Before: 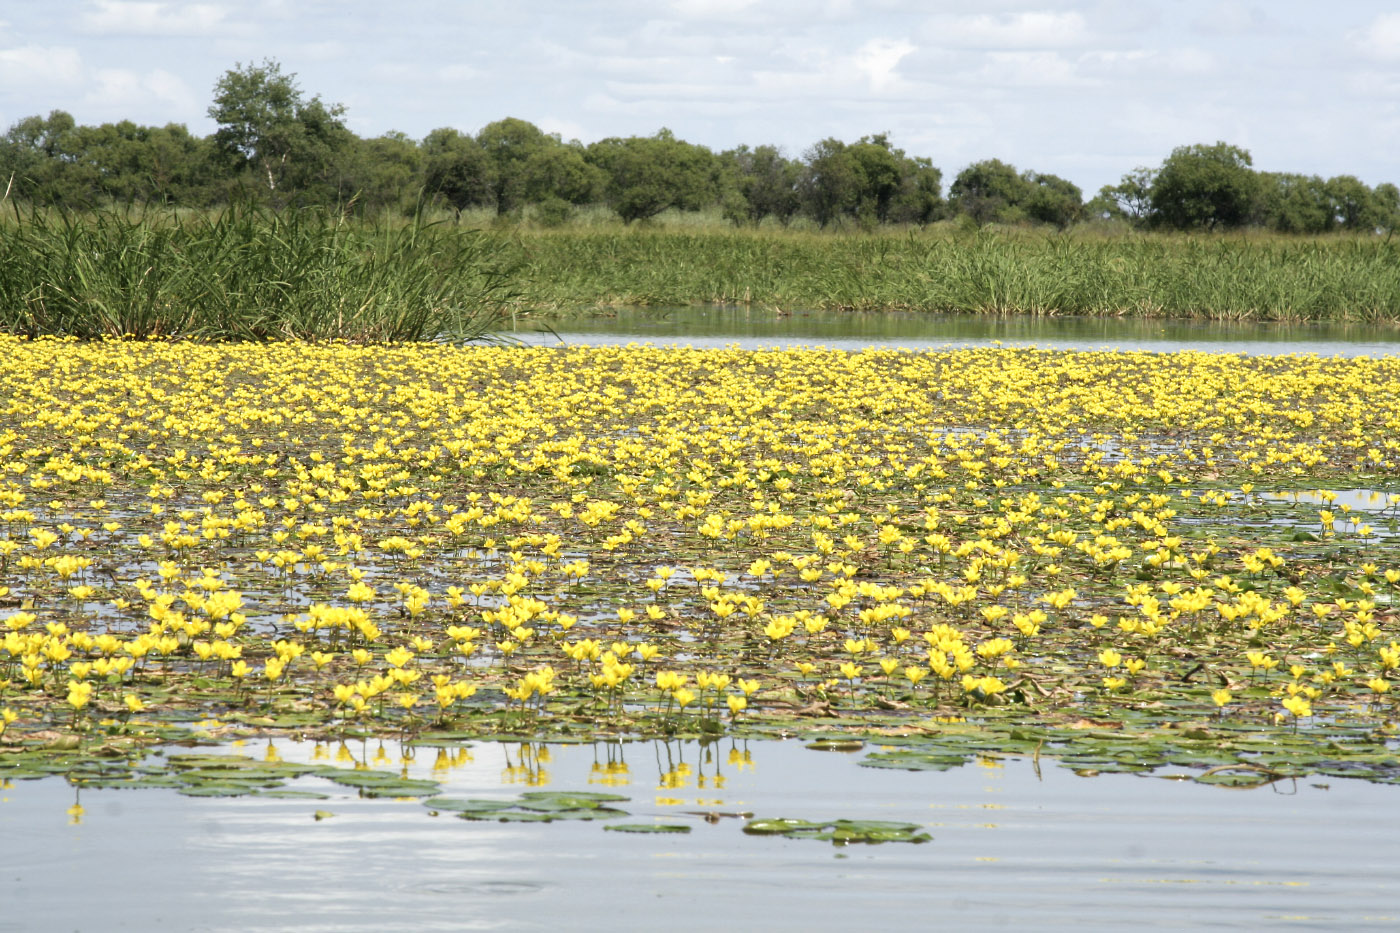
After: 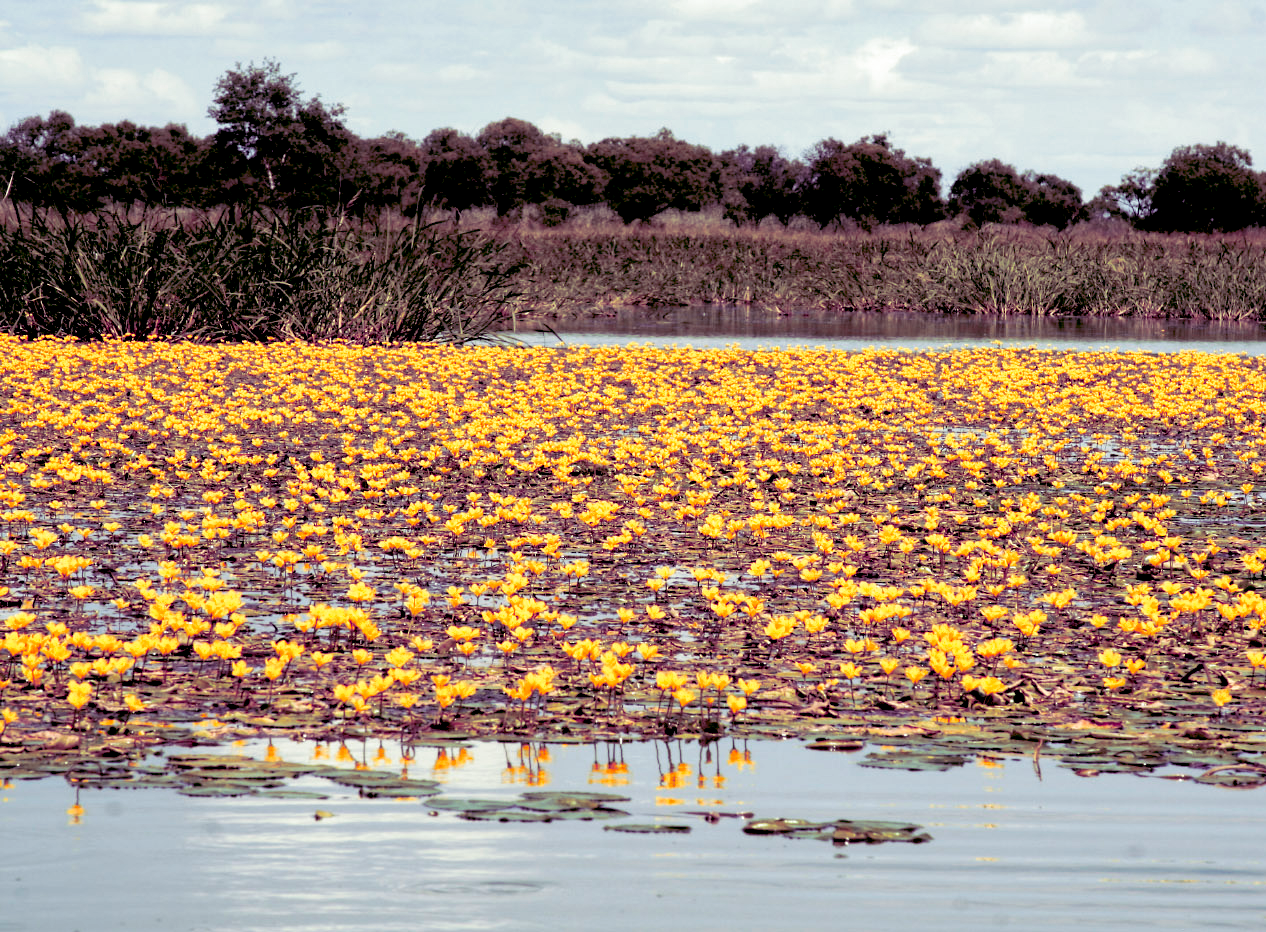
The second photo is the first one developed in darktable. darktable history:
color zones: curves: ch1 [(0, 0.469) (0.072, 0.457) (0.243, 0.494) (0.429, 0.5) (0.571, 0.5) (0.714, 0.5) (0.857, 0.5) (1, 0.469)]; ch2 [(0, 0.499) (0.143, 0.467) (0.242, 0.436) (0.429, 0.493) (0.571, 0.5) (0.714, 0.5) (0.857, 0.5) (1, 0.499)]
exposure: black level correction 0.056, exposure -0.039 EV, compensate highlight preservation false
split-toning: shadows › hue 277.2°, shadows › saturation 0.74
contrast brightness saturation: contrast 0.05
local contrast: highlights 100%, shadows 100%, detail 120%, midtone range 0.2
crop: right 9.509%, bottom 0.031%
